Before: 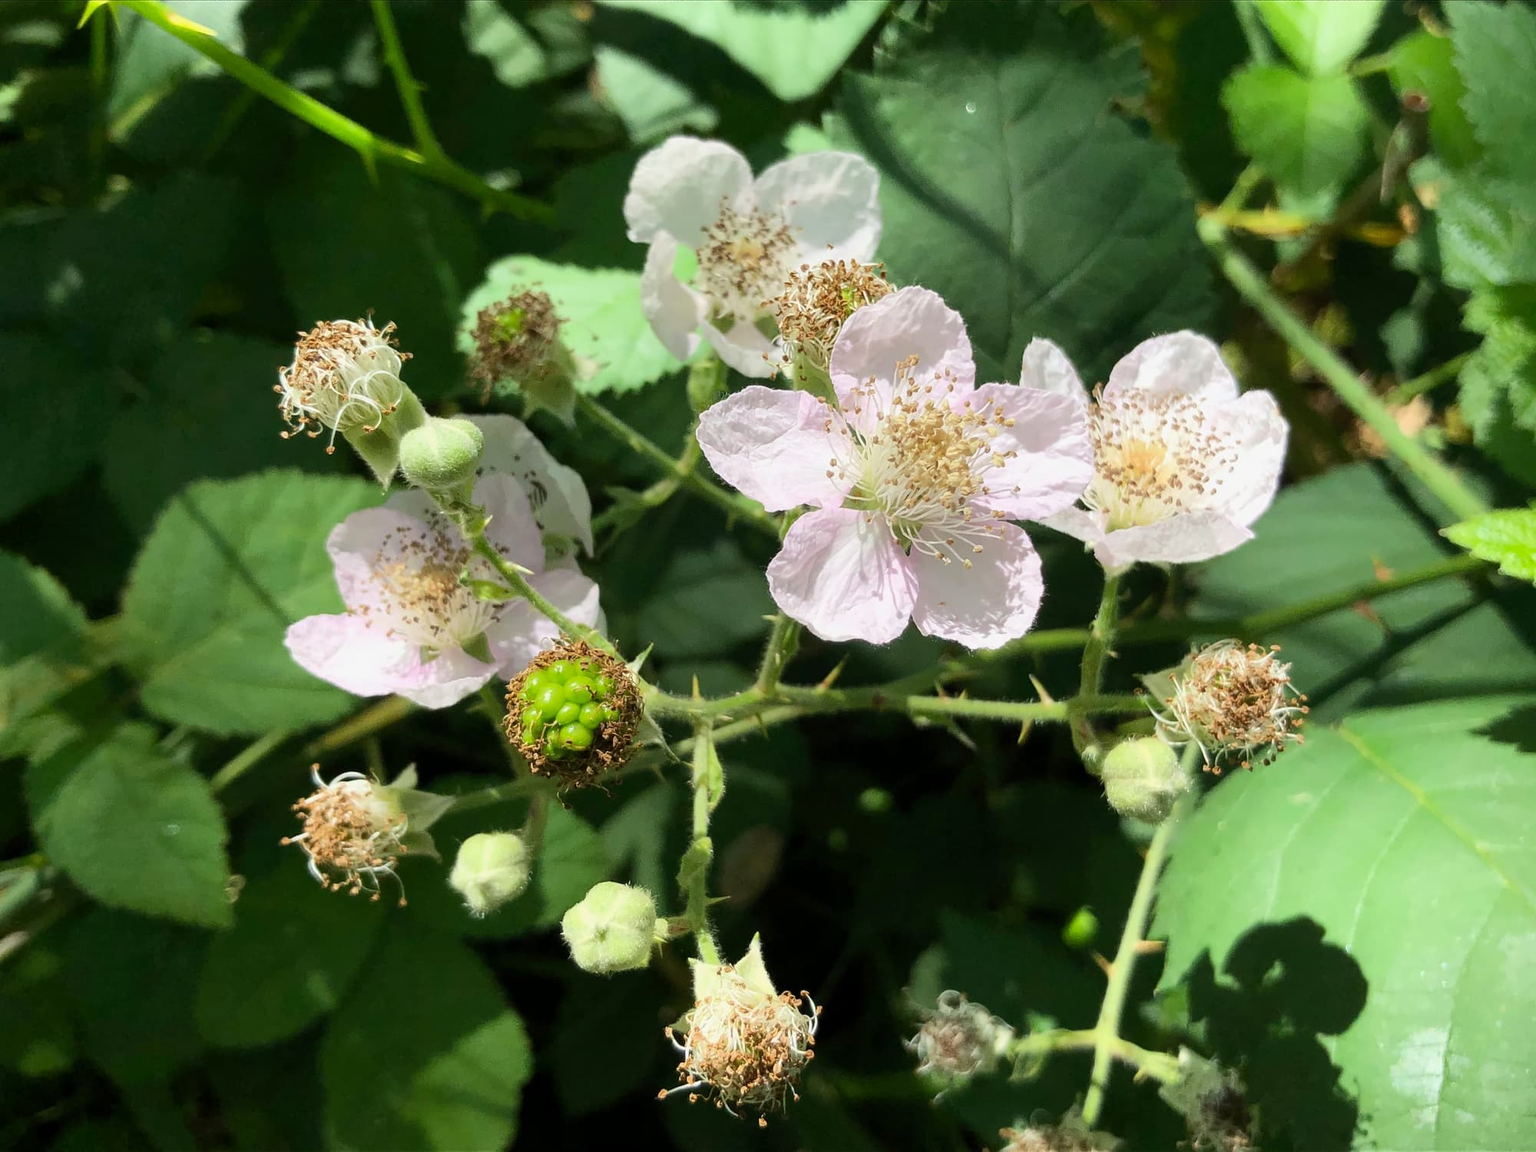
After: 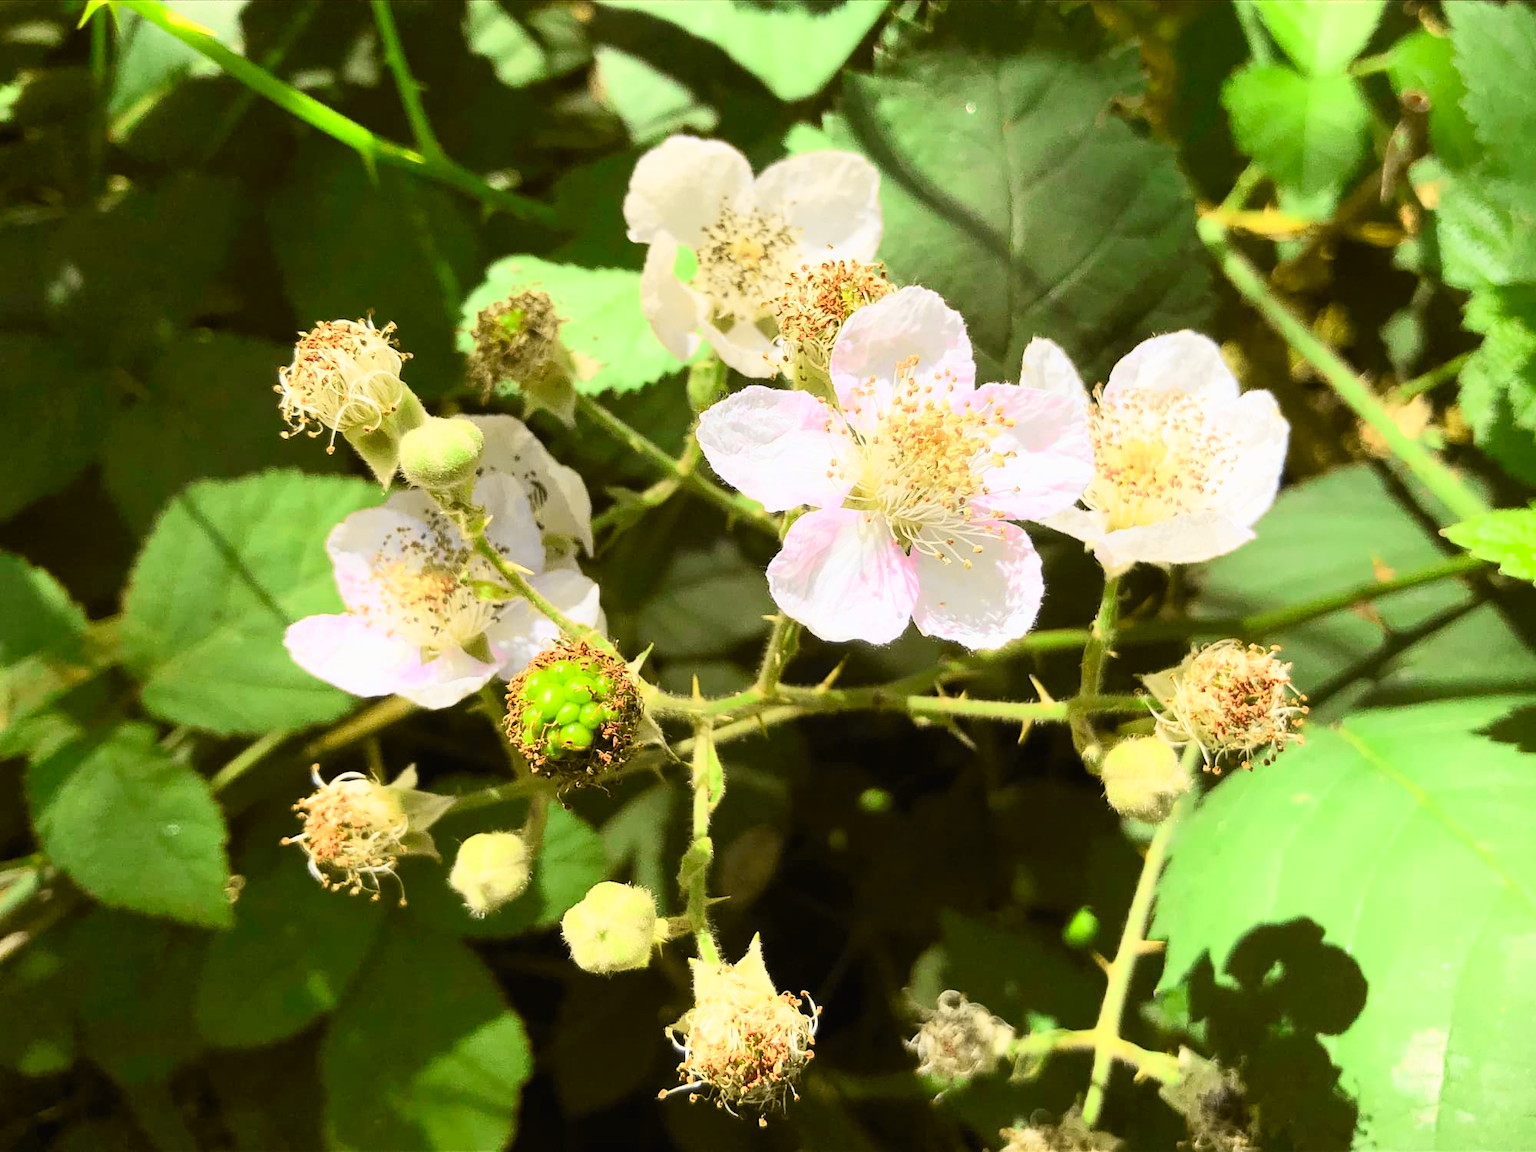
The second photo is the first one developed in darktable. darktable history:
tone equalizer: edges refinement/feathering 500, mask exposure compensation -1.57 EV, preserve details no
tone curve: curves: ch0 [(0, 0.017) (0.259, 0.344) (0.593, 0.778) (0.786, 0.931) (1, 0.999)]; ch1 [(0, 0) (0.405, 0.387) (0.442, 0.47) (0.492, 0.5) (0.511, 0.503) (0.548, 0.596) (0.7, 0.795) (1, 1)]; ch2 [(0, 0) (0.411, 0.433) (0.5, 0.504) (0.535, 0.581) (1, 1)], color space Lab, independent channels, preserve colors none
